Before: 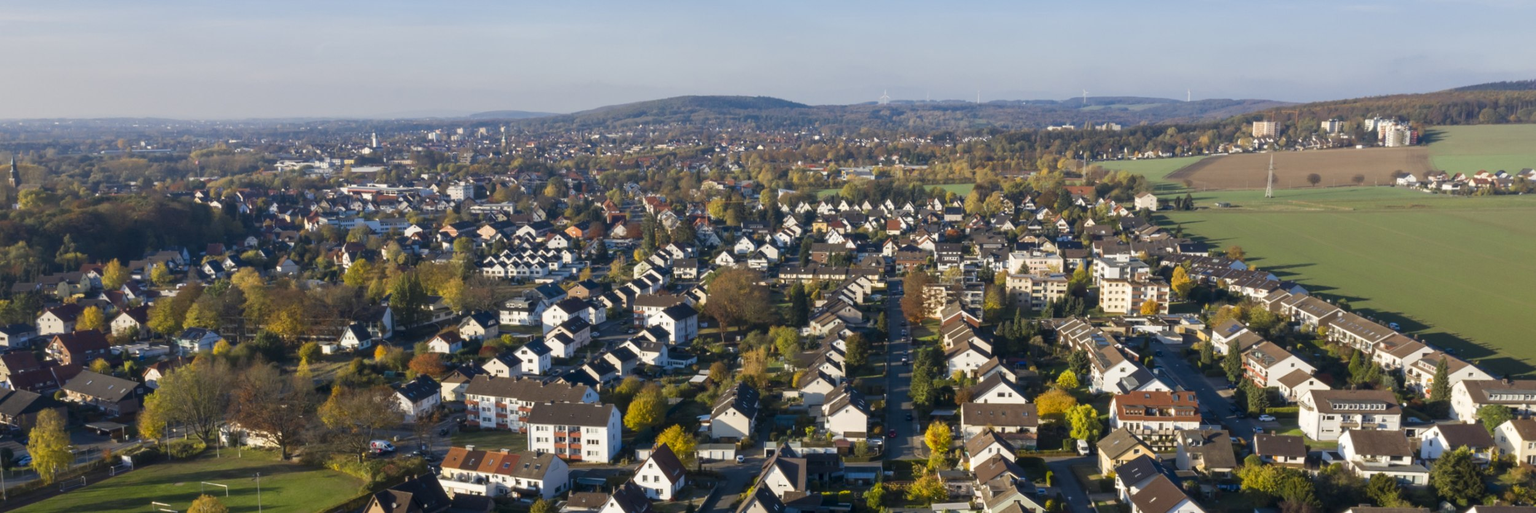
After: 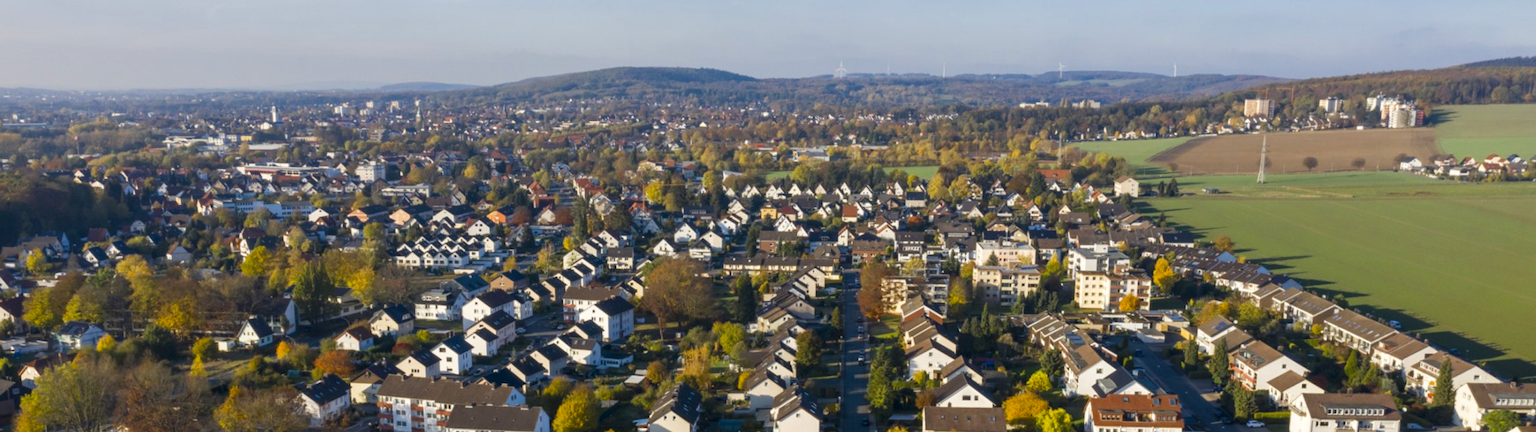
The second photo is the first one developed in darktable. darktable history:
rotate and perspective: rotation 0.174°, lens shift (vertical) 0.013, lens shift (horizontal) 0.019, shear 0.001, automatic cropping original format, crop left 0.007, crop right 0.991, crop top 0.016, crop bottom 0.997
local contrast: highlights 100%, shadows 100%, detail 120%, midtone range 0.2
crop: left 8.155%, top 6.611%, bottom 15.385%
color balance: output saturation 120%
